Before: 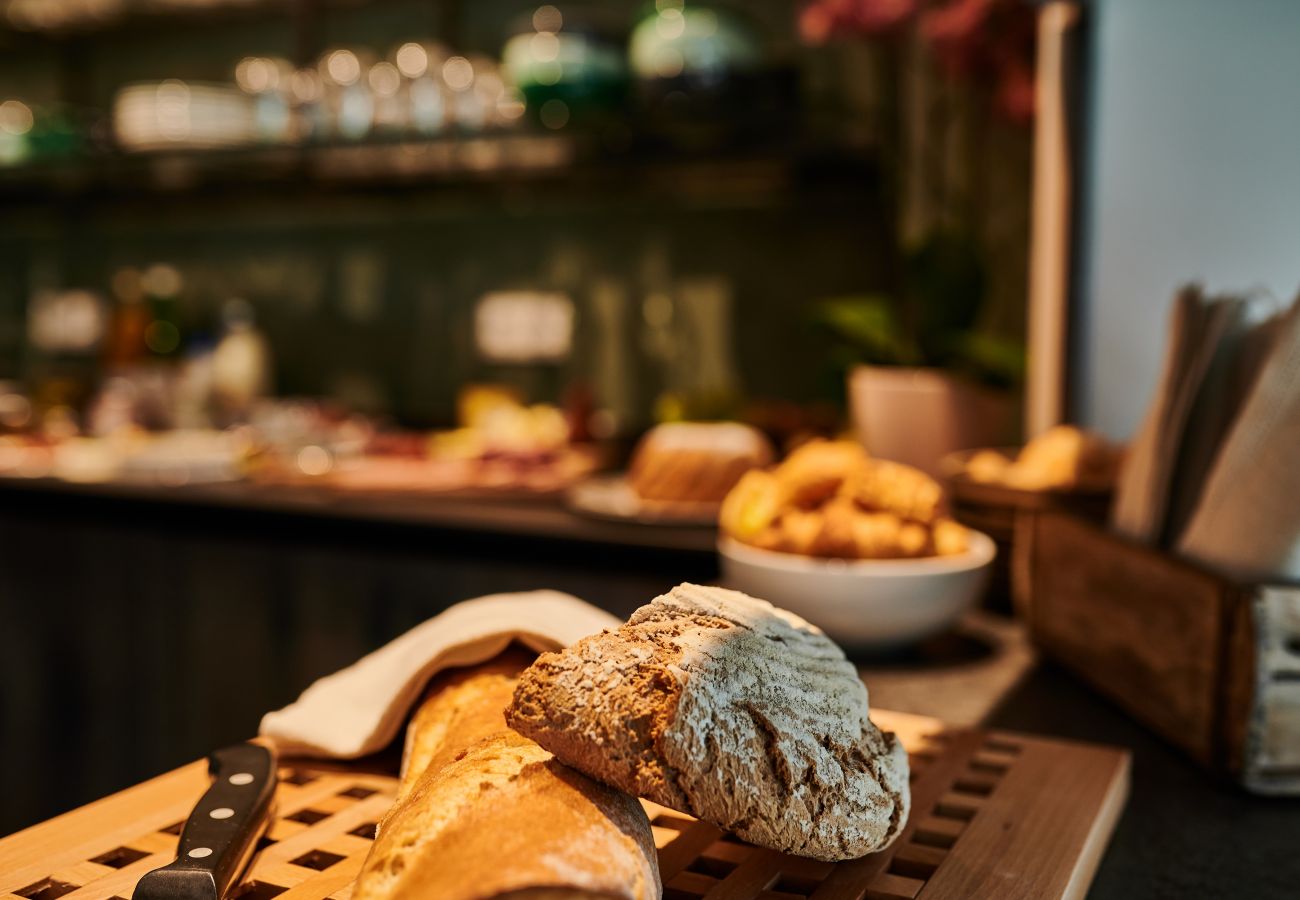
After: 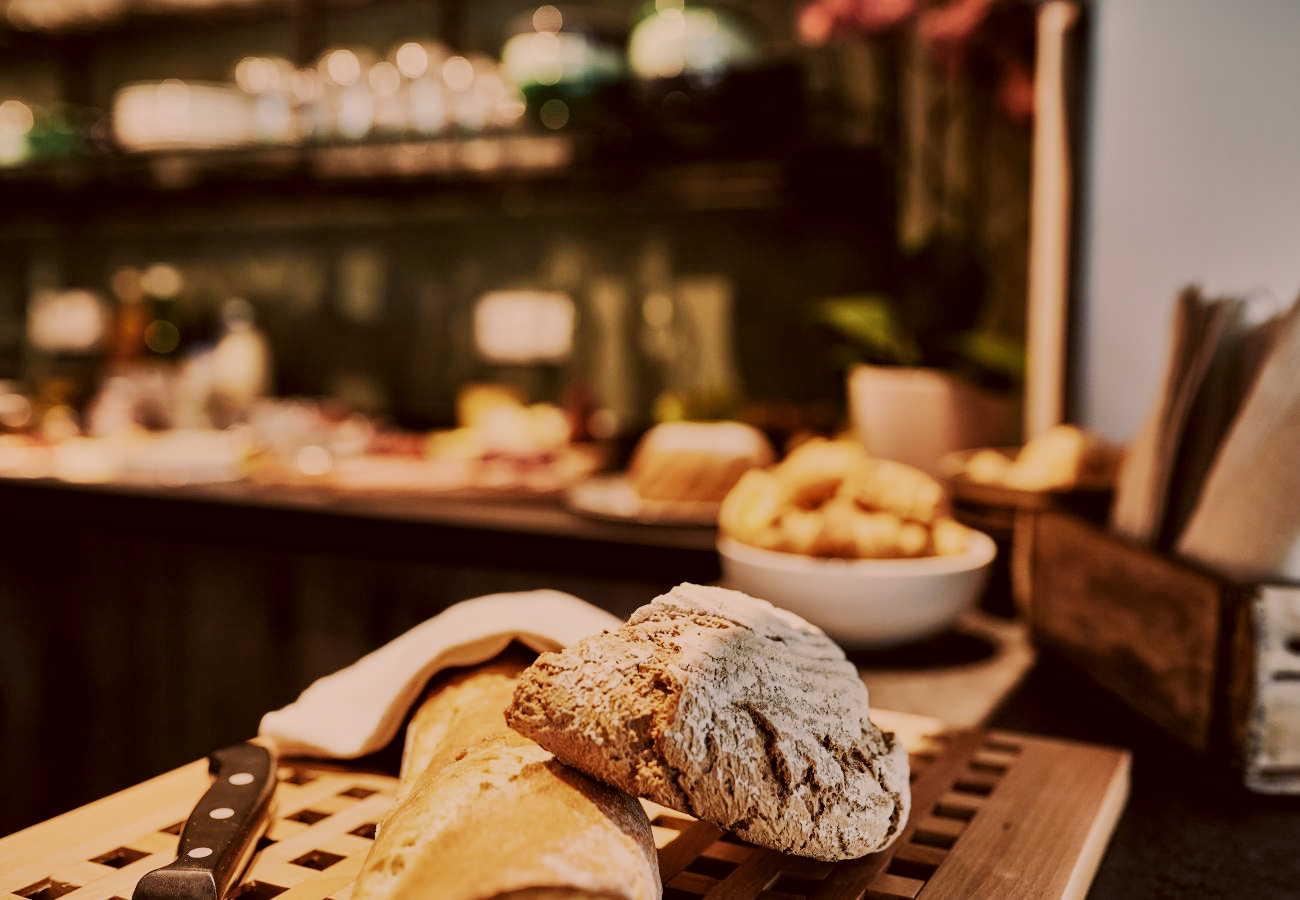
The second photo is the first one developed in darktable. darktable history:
filmic rgb: black relative exposure -6.06 EV, white relative exposure 6.96 EV, hardness 2.27, preserve chrominance no, color science v5 (2021), contrast in shadows safe, contrast in highlights safe
color correction: highlights a* 10.16, highlights b* 9.69, shadows a* 9.18, shadows b* 7.75, saturation 0.767
exposure: black level correction 0, exposure 0.698 EV, compensate exposure bias true, compensate highlight preservation false
tone equalizer: edges refinement/feathering 500, mask exposure compensation -1.57 EV, preserve details no
shadows and highlights: radius 117.9, shadows 42.15, highlights -61.51, soften with gaussian
